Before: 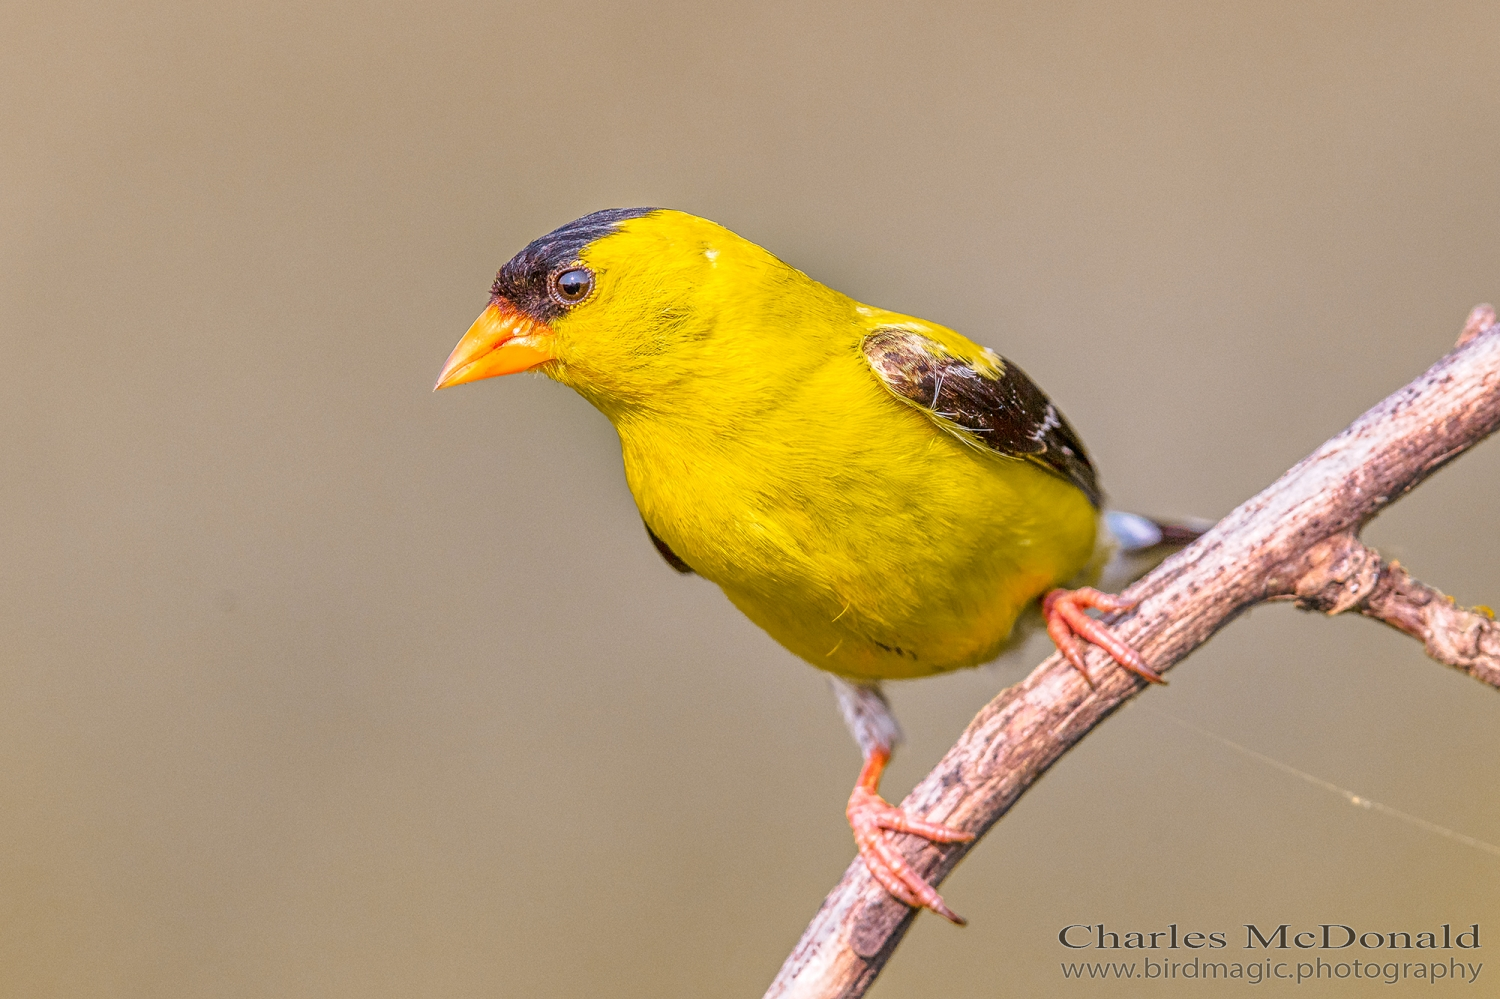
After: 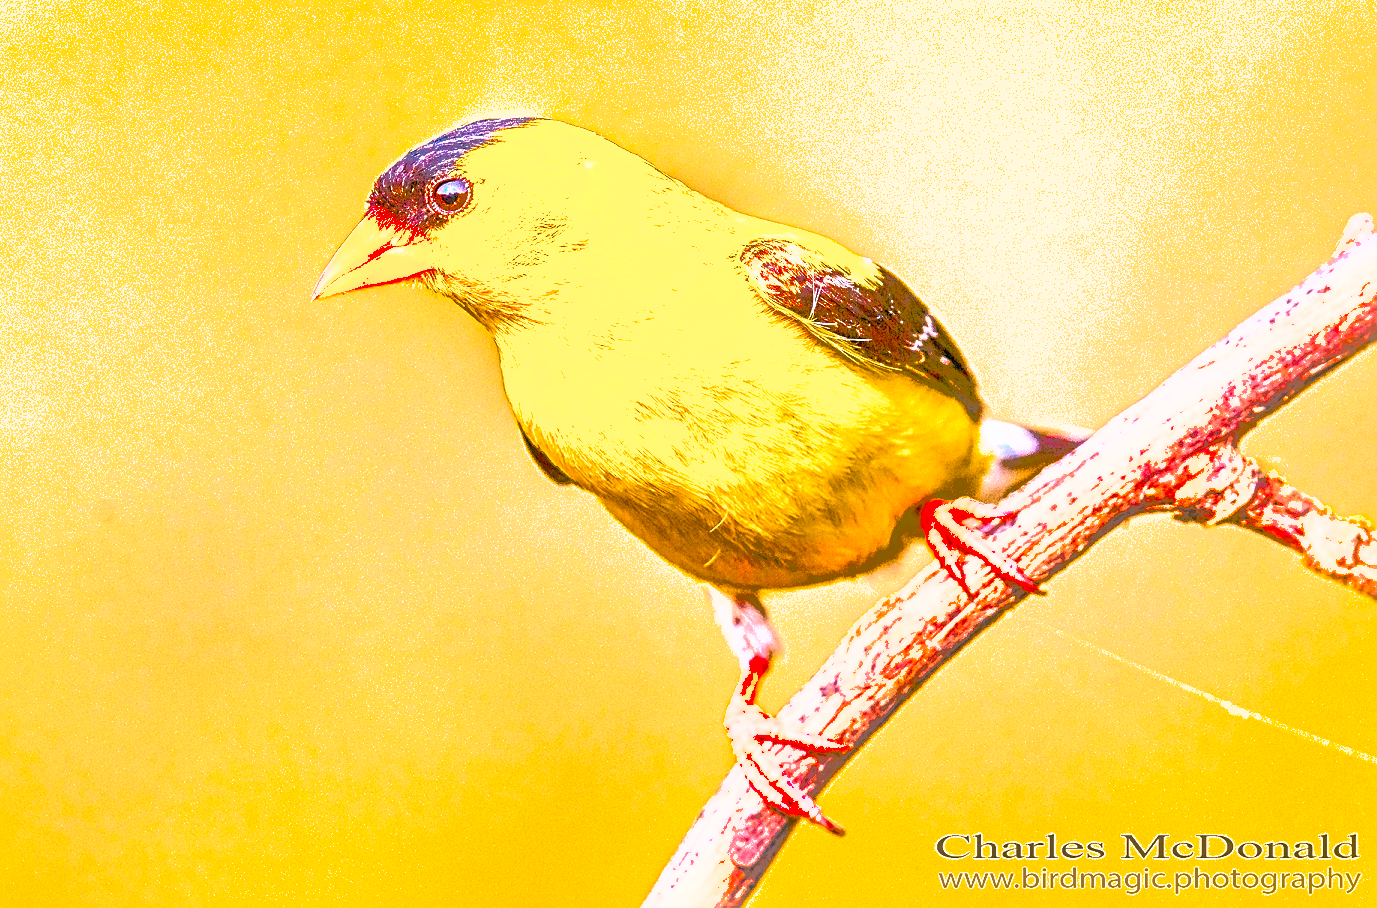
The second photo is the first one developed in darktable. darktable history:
crop and rotate: left 8.167%, top 9.011%
tone equalizer: -7 EV 0.159 EV, -6 EV 0.625 EV, -5 EV 1.17 EV, -4 EV 1.35 EV, -3 EV 1.18 EV, -2 EV 0.6 EV, -1 EV 0.155 EV
shadows and highlights: shadows 39.82, highlights -59.94
exposure: black level correction 0, exposure 1.512 EV, compensate highlight preservation false
sharpen: radius 2.752
contrast brightness saturation: contrast 0.202, brightness 0.163, saturation 0.227
color balance rgb: highlights gain › chroma 2.976%, highlights gain › hue 60.07°, linear chroma grading › global chroma 15.239%, perceptual saturation grading › global saturation 31.101%
